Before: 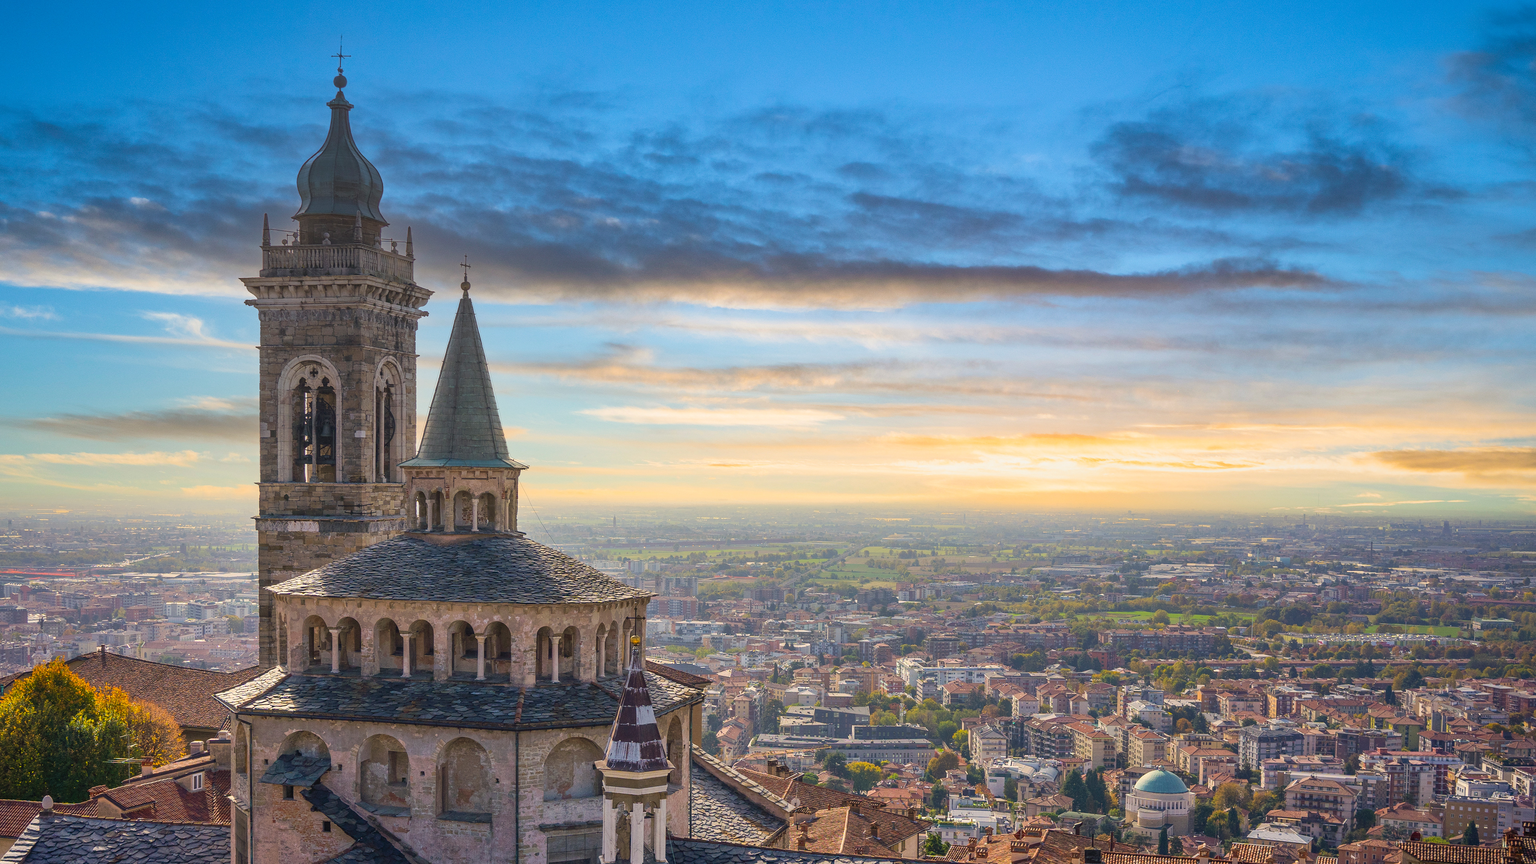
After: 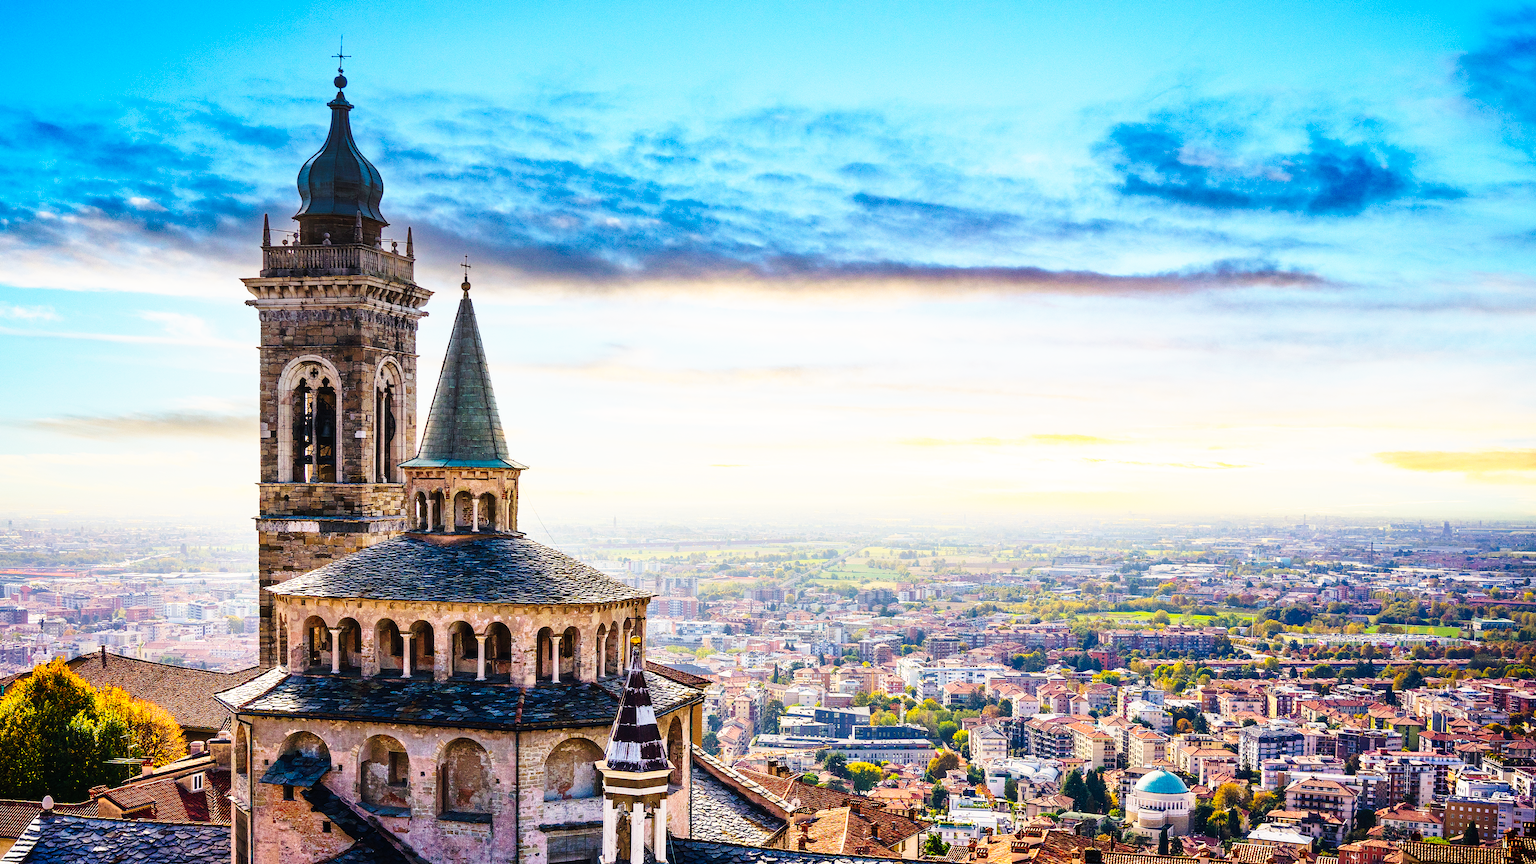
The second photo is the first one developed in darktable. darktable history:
base curve: curves: ch0 [(0, 0) (0.028, 0.03) (0.121, 0.232) (0.46, 0.748) (0.859, 0.968) (1, 1)], preserve colors none
tone curve: curves: ch0 [(0, 0) (0.003, 0.003) (0.011, 0.005) (0.025, 0.005) (0.044, 0.008) (0.069, 0.015) (0.1, 0.023) (0.136, 0.032) (0.177, 0.046) (0.224, 0.072) (0.277, 0.124) (0.335, 0.174) (0.399, 0.253) (0.468, 0.365) (0.543, 0.519) (0.623, 0.675) (0.709, 0.805) (0.801, 0.908) (0.898, 0.97) (1, 1)], preserve colors none
